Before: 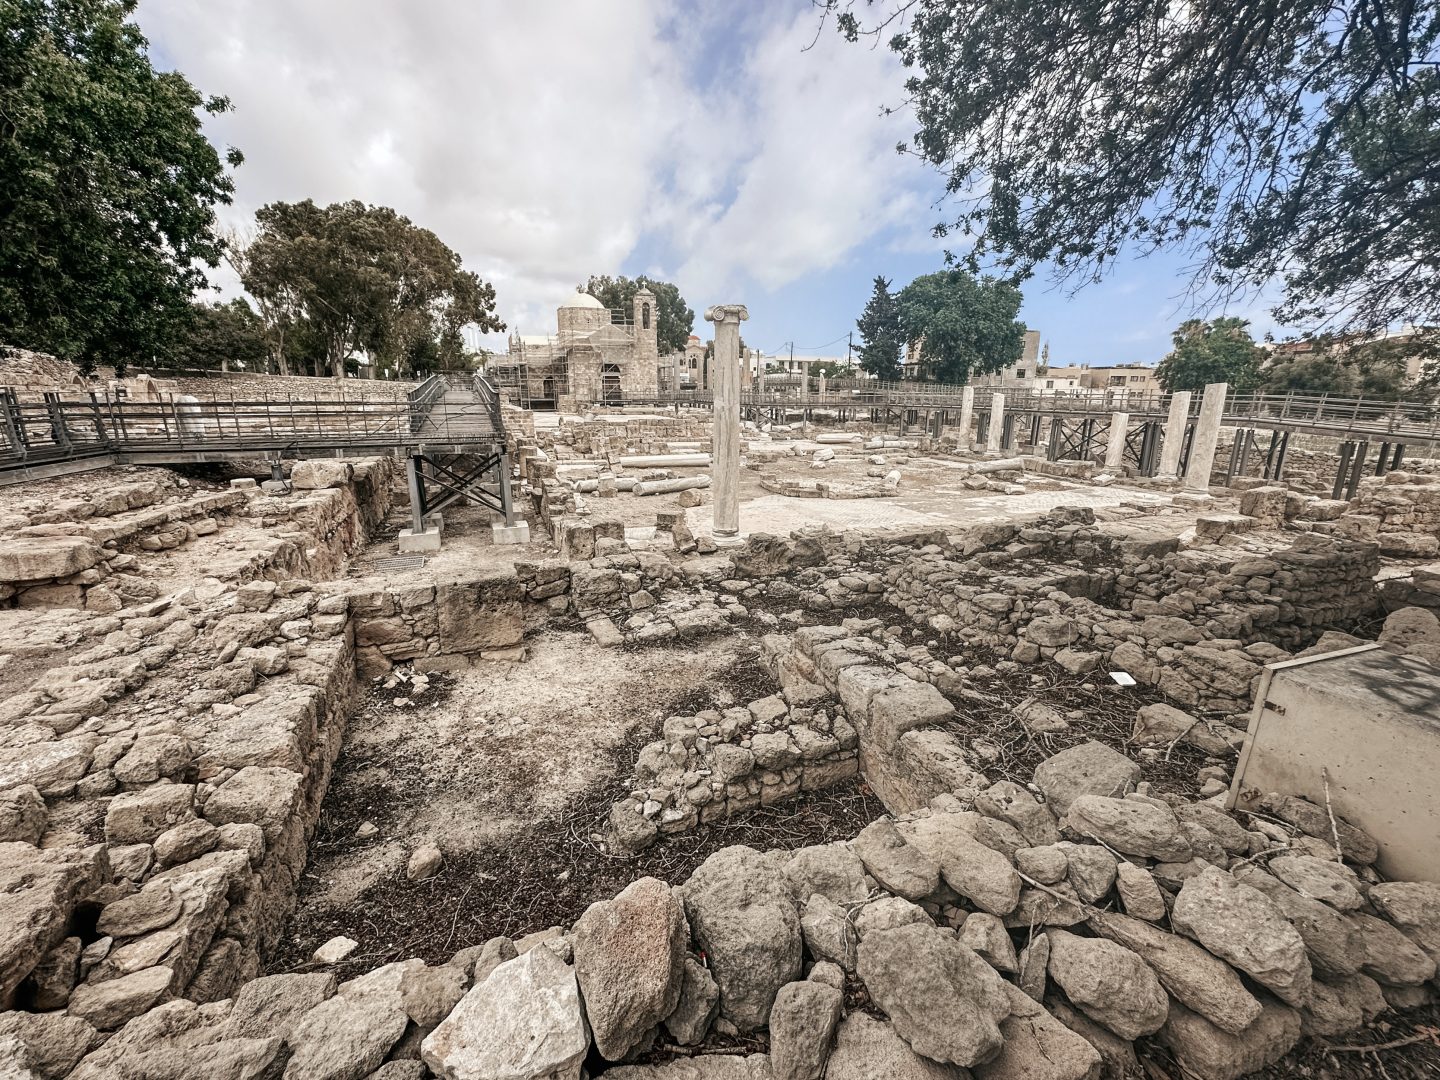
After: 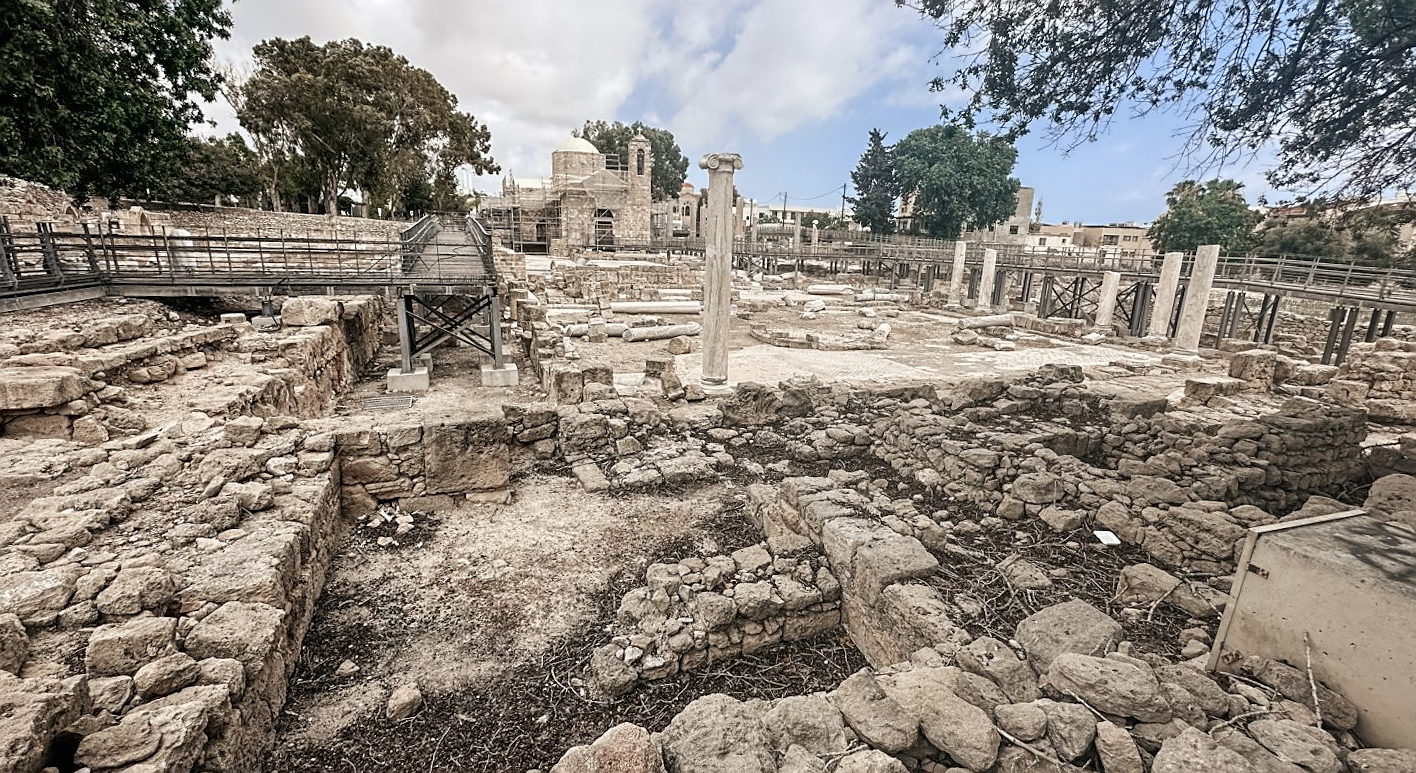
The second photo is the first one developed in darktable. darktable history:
rotate and perspective: rotation 1.57°, crop left 0.018, crop right 0.982, crop top 0.039, crop bottom 0.961
sharpen: radius 1.864, amount 0.398, threshold 1.271
crop and rotate: top 12.5%, bottom 12.5%
